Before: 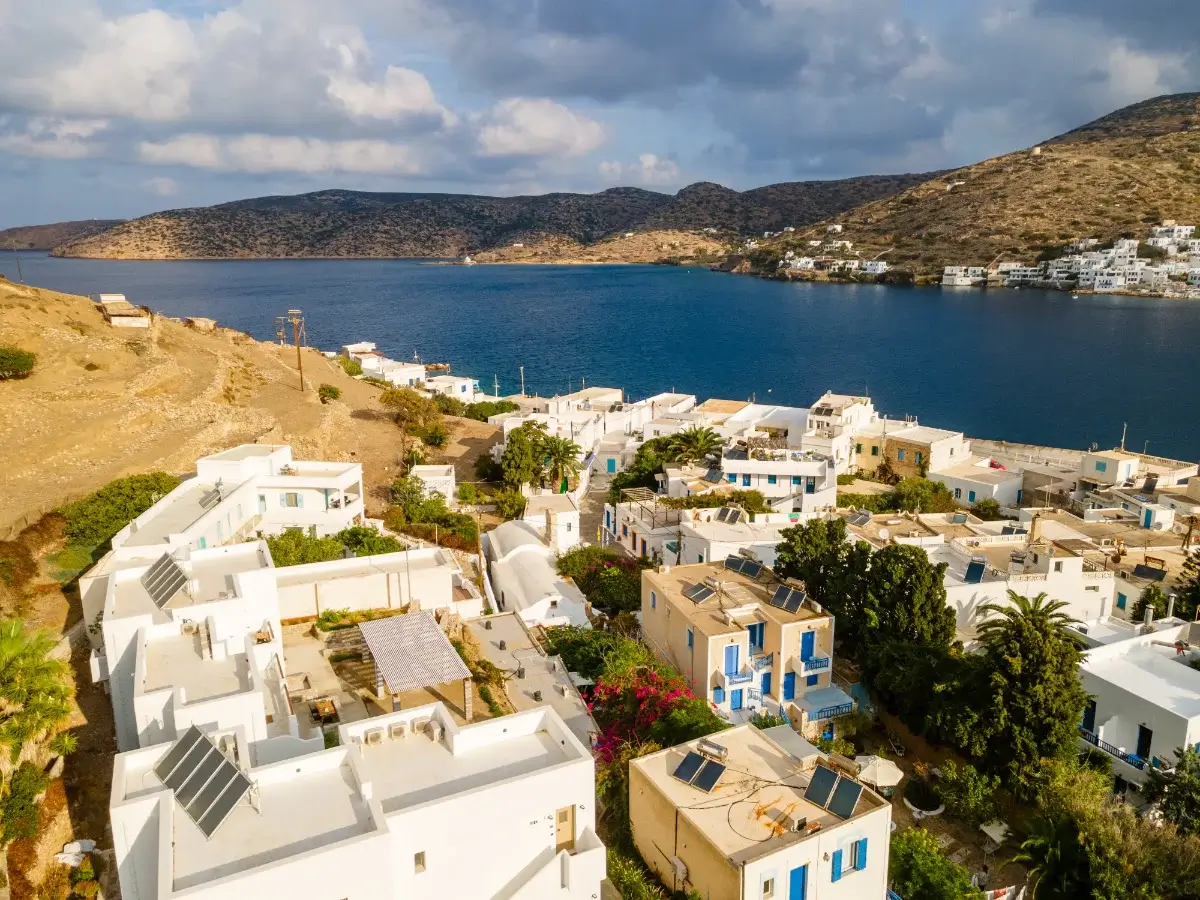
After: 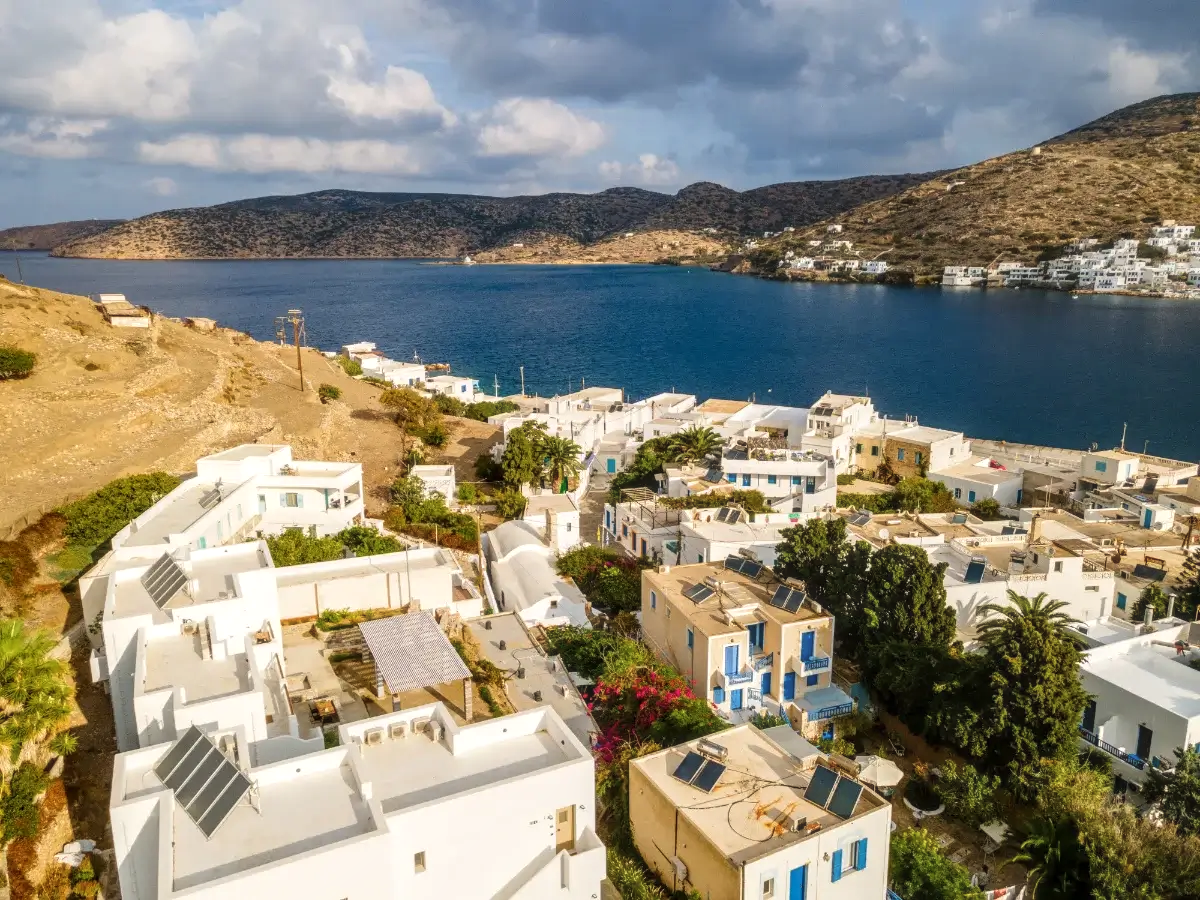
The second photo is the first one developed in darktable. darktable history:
local contrast: on, module defaults
haze removal: strength -0.05
